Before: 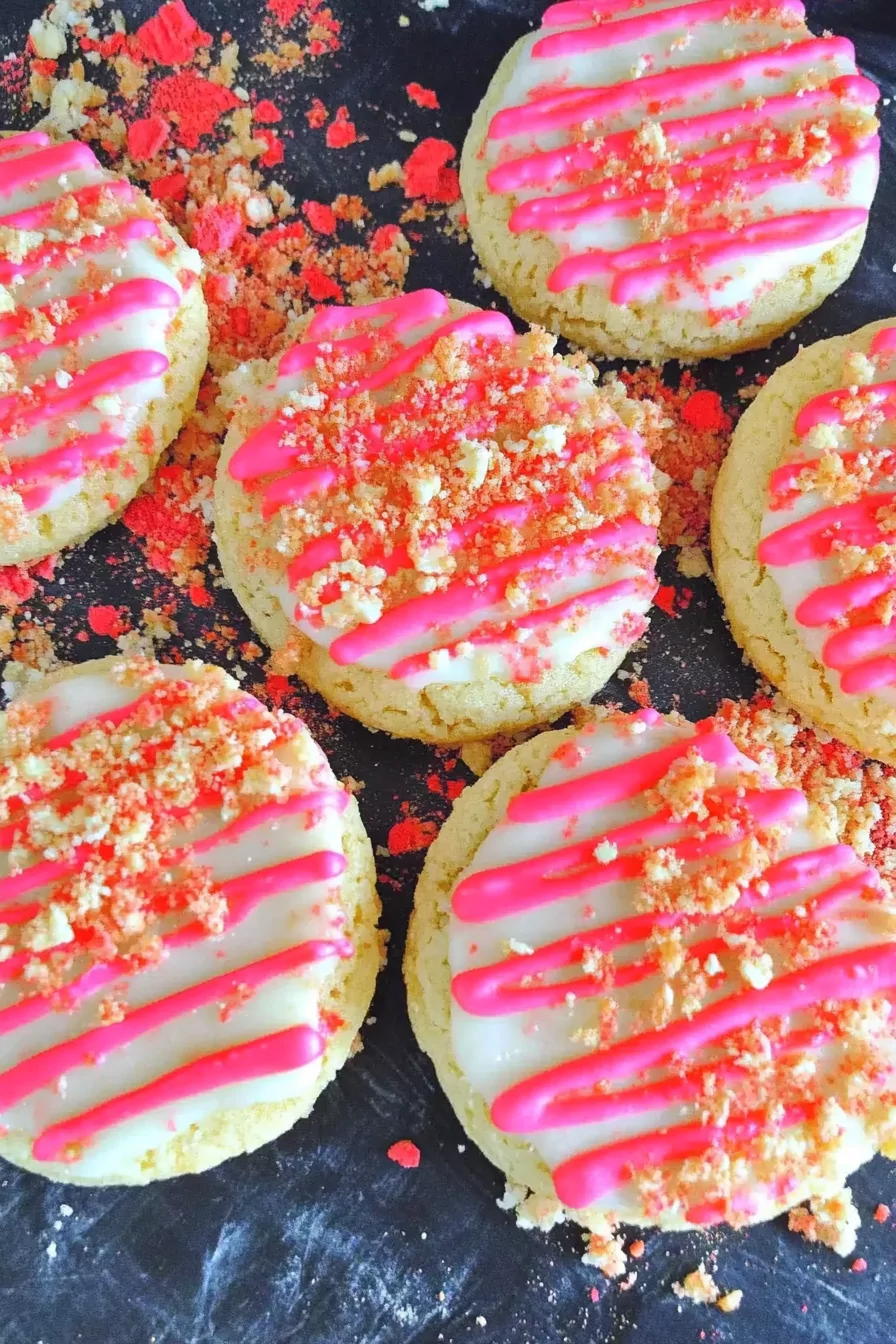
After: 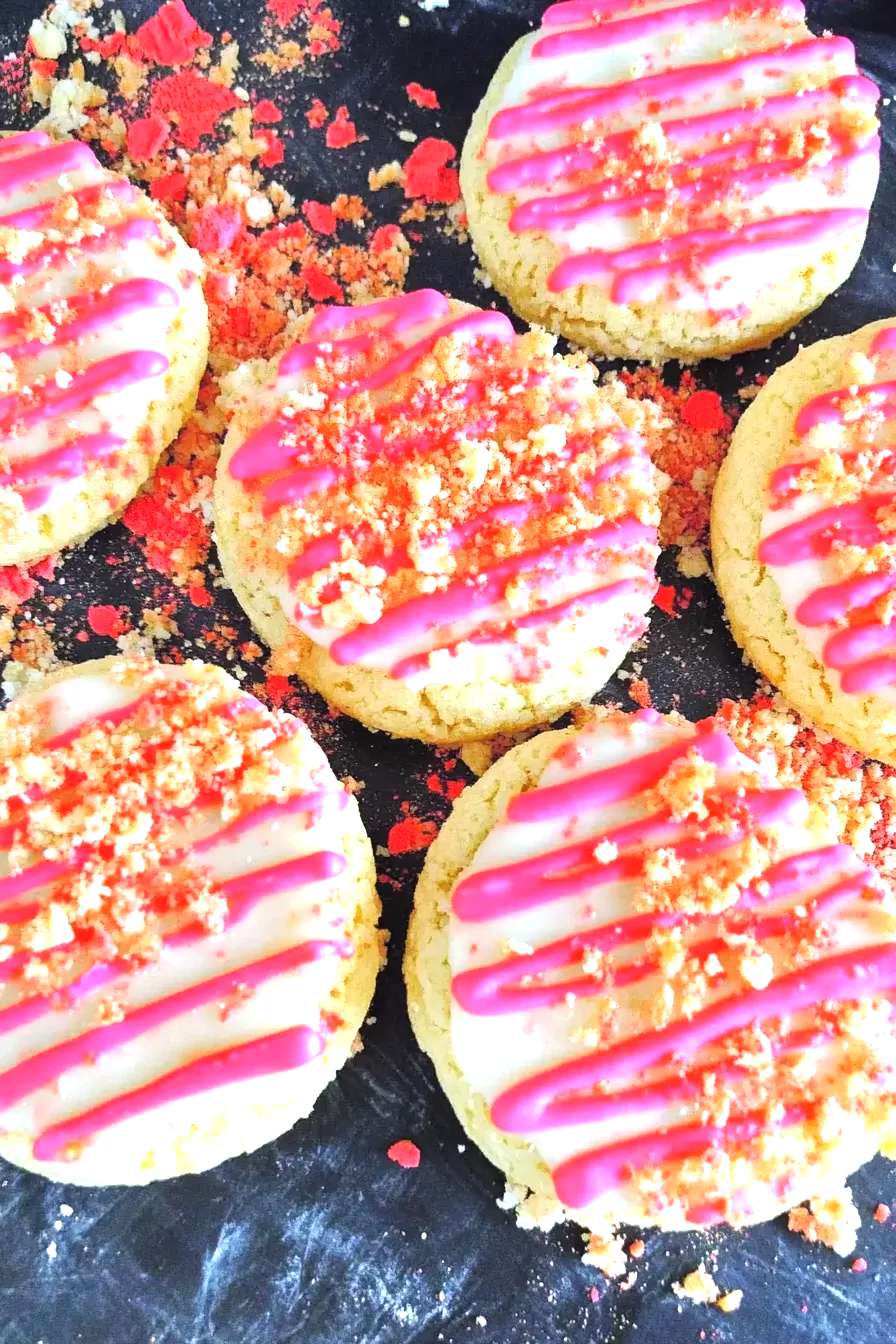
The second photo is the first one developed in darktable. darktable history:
tone equalizer: -8 EV -0.736 EV, -7 EV -0.74 EV, -6 EV -0.583 EV, -5 EV -0.38 EV, -3 EV 0.376 EV, -2 EV 0.6 EV, -1 EV 0.698 EV, +0 EV 0.746 EV
